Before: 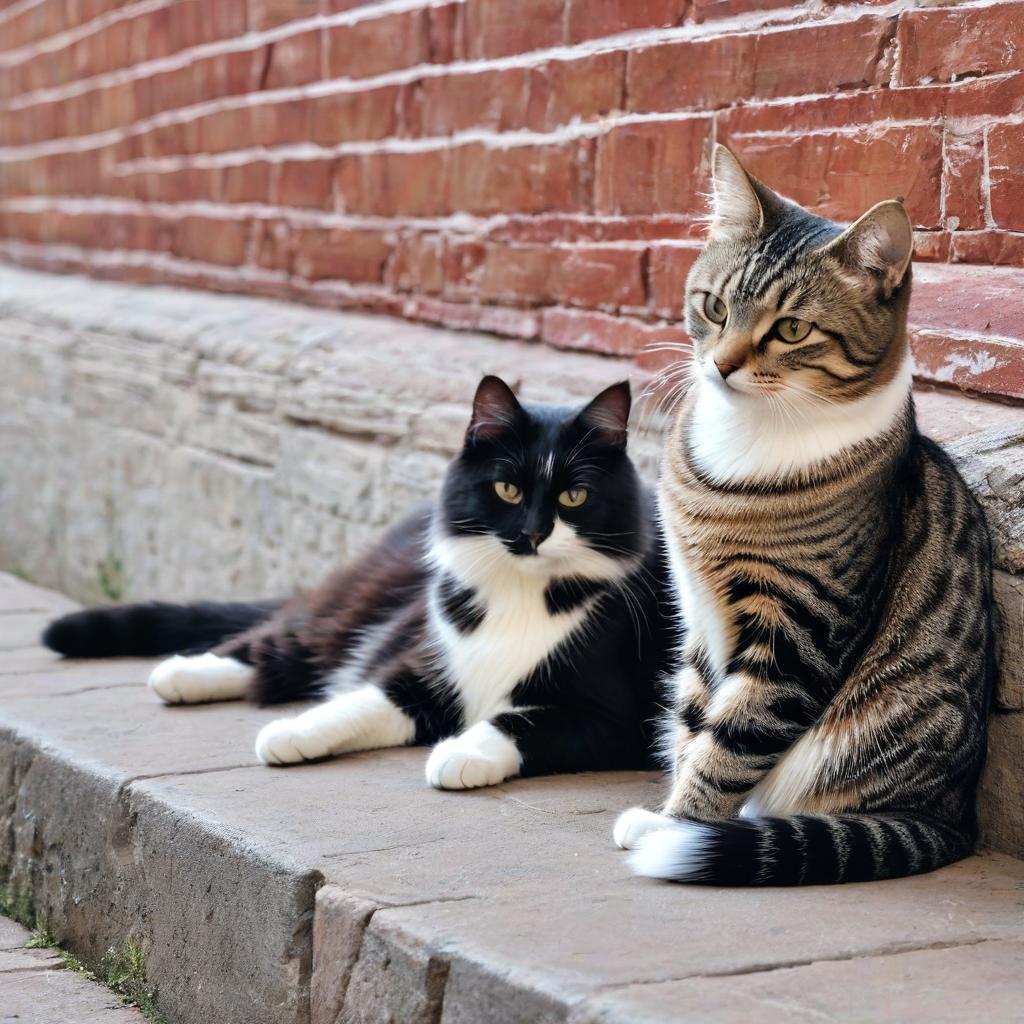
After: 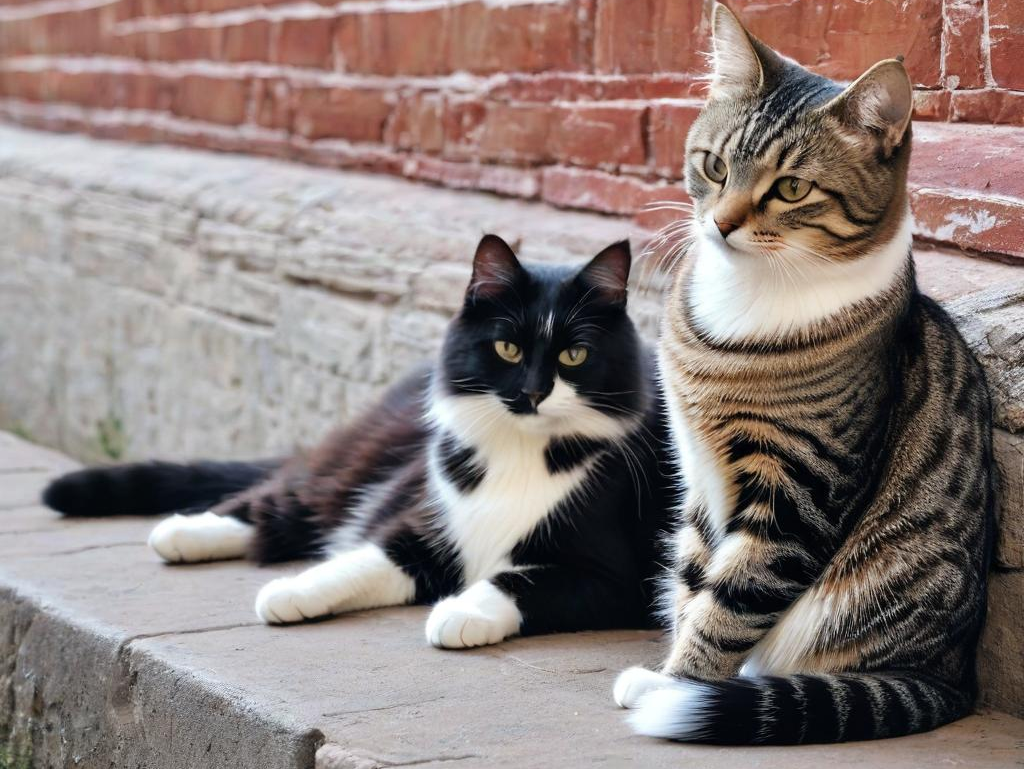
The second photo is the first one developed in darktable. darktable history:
crop: top 13.784%, bottom 11.104%
